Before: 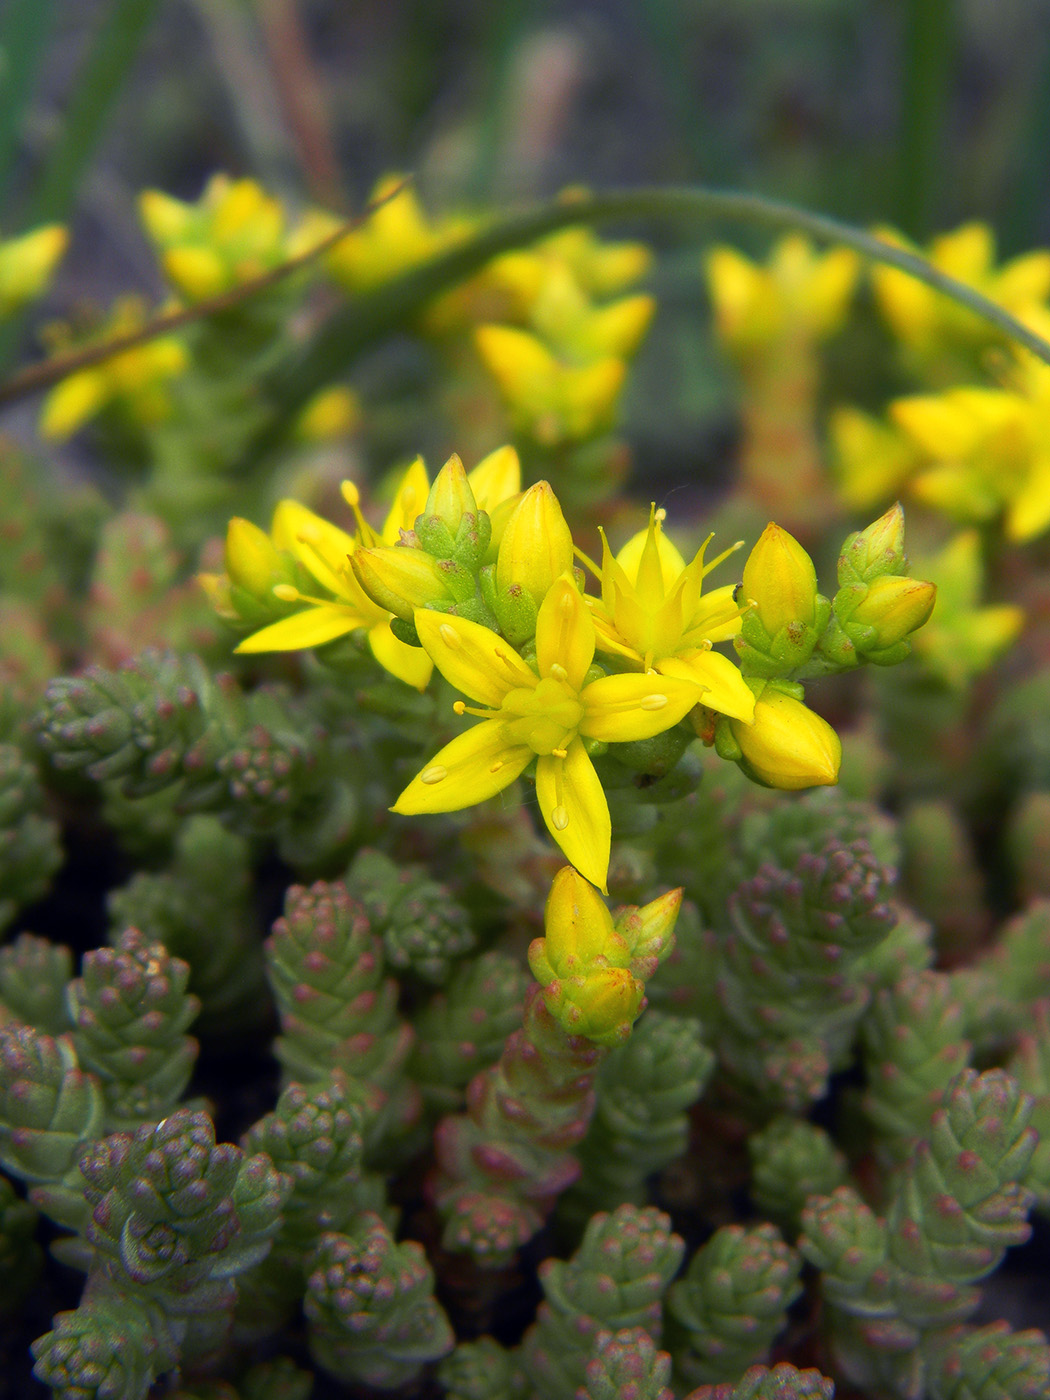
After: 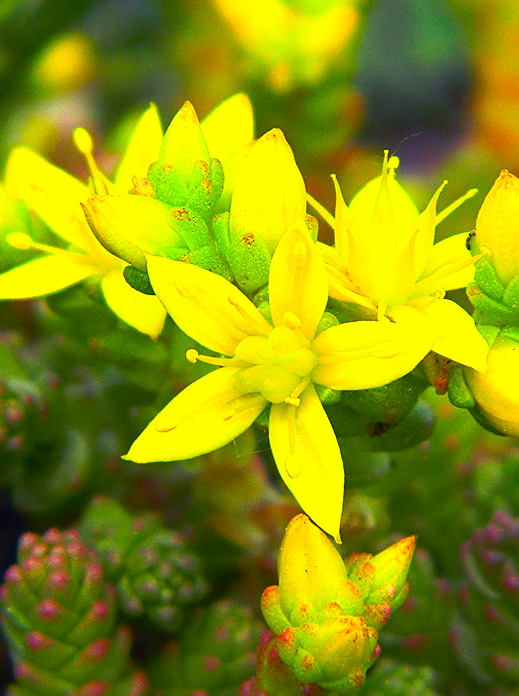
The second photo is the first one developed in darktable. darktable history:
contrast brightness saturation: contrast 0.196, brightness 0.2, saturation 0.795
sharpen: on, module defaults
color balance rgb: shadows lift › hue 86.05°, perceptual saturation grading › global saturation 17.444%, perceptual brilliance grading › global brilliance 15.101%, perceptual brilliance grading › shadows -34.242%, global vibrance 20%
crop: left 25.466%, top 25.199%, right 25.07%, bottom 25.053%
